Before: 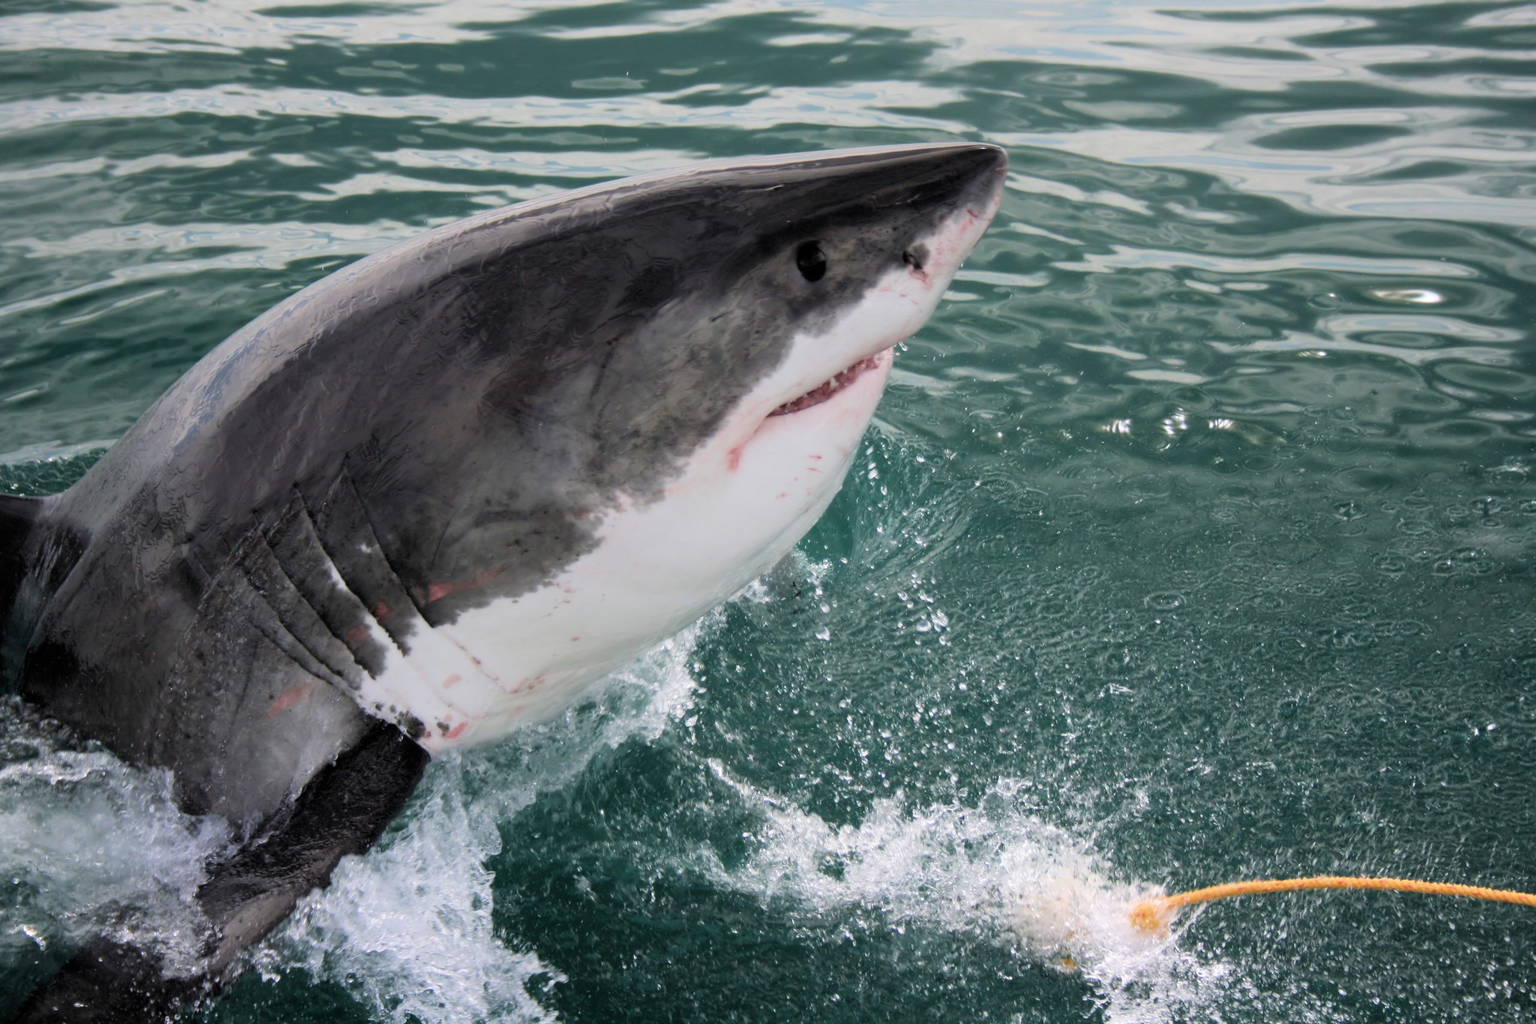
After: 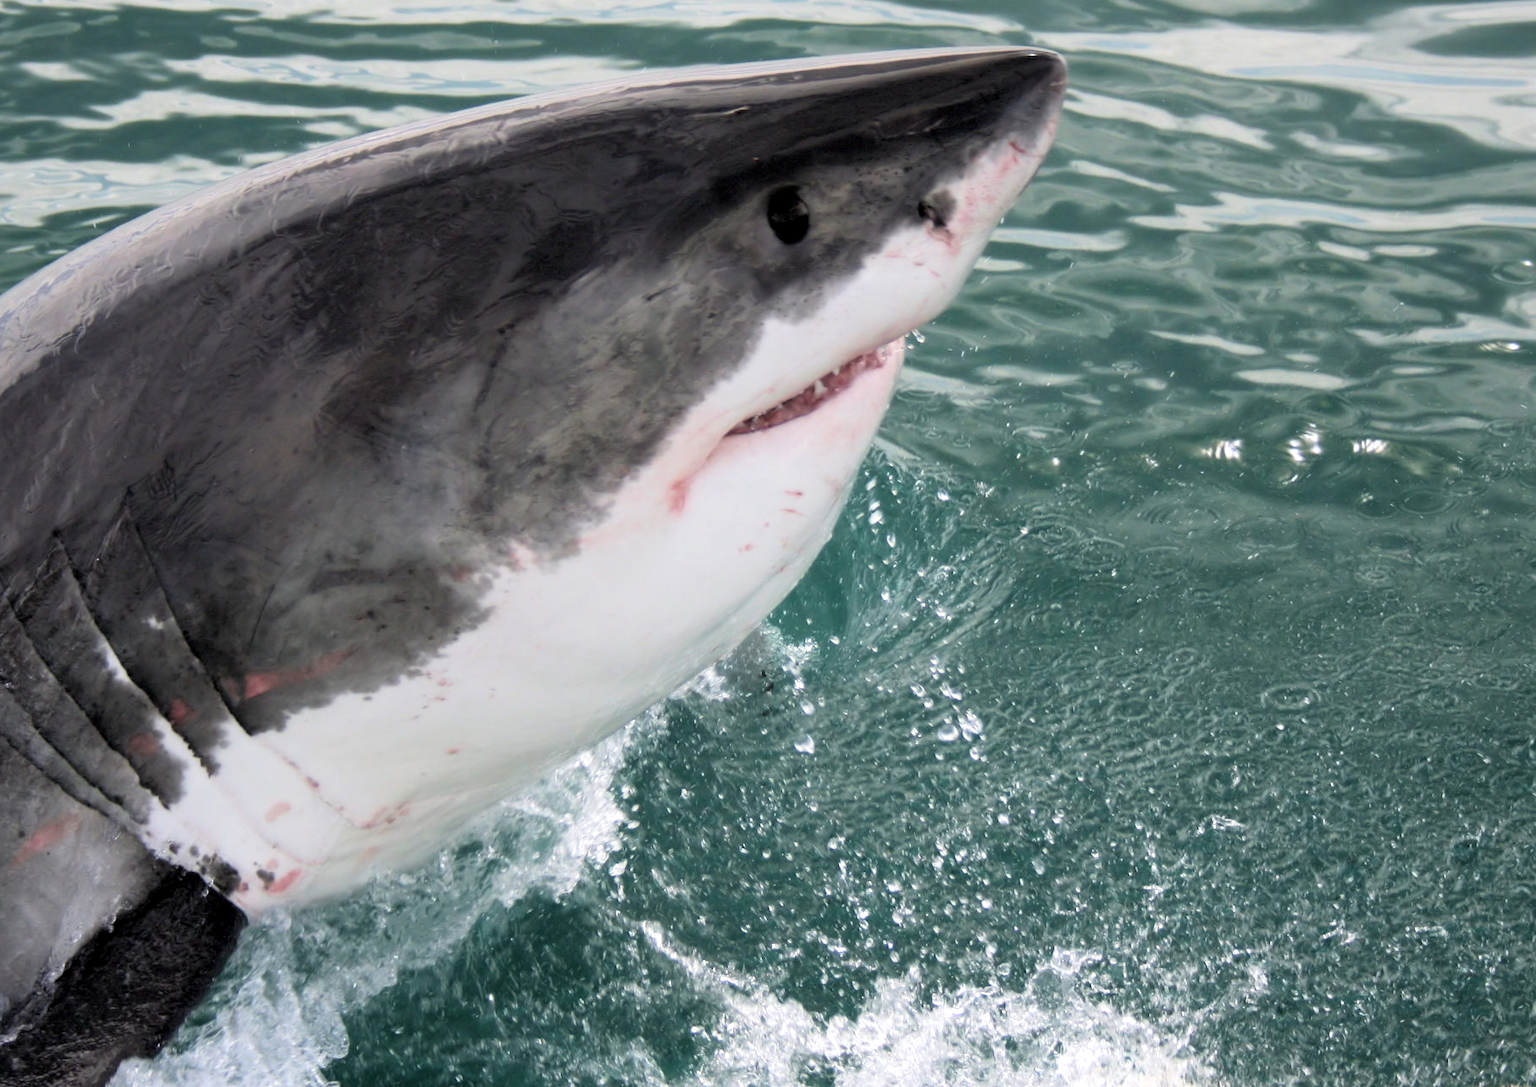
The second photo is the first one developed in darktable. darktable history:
crop and rotate: left 16.707%, top 10.732%, right 12.861%, bottom 14.436%
exposure: black level correction 0.001, exposure 0.296 EV, compensate exposure bias true, compensate highlight preservation false
contrast brightness saturation: saturation -0.05
